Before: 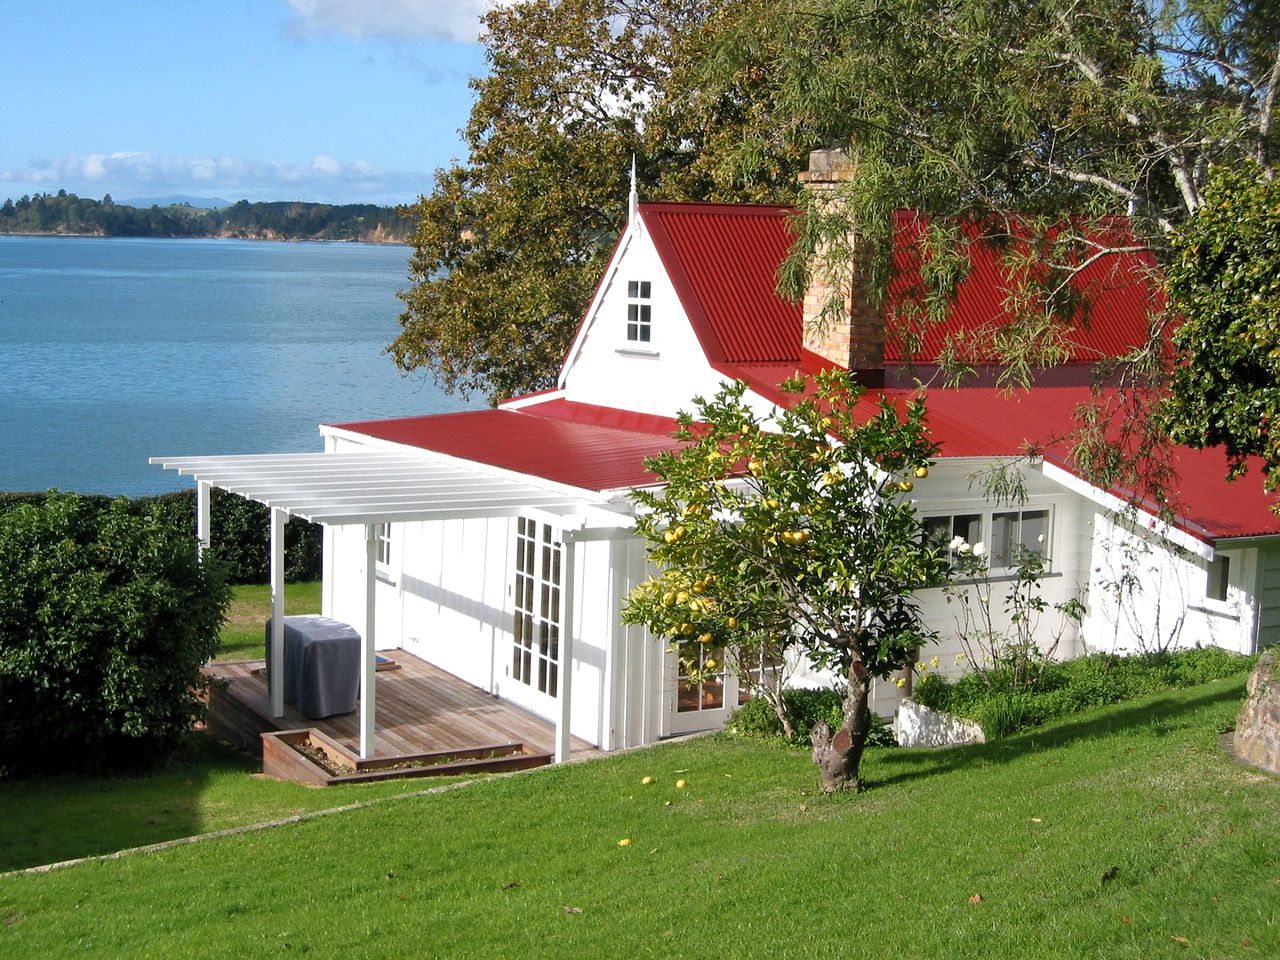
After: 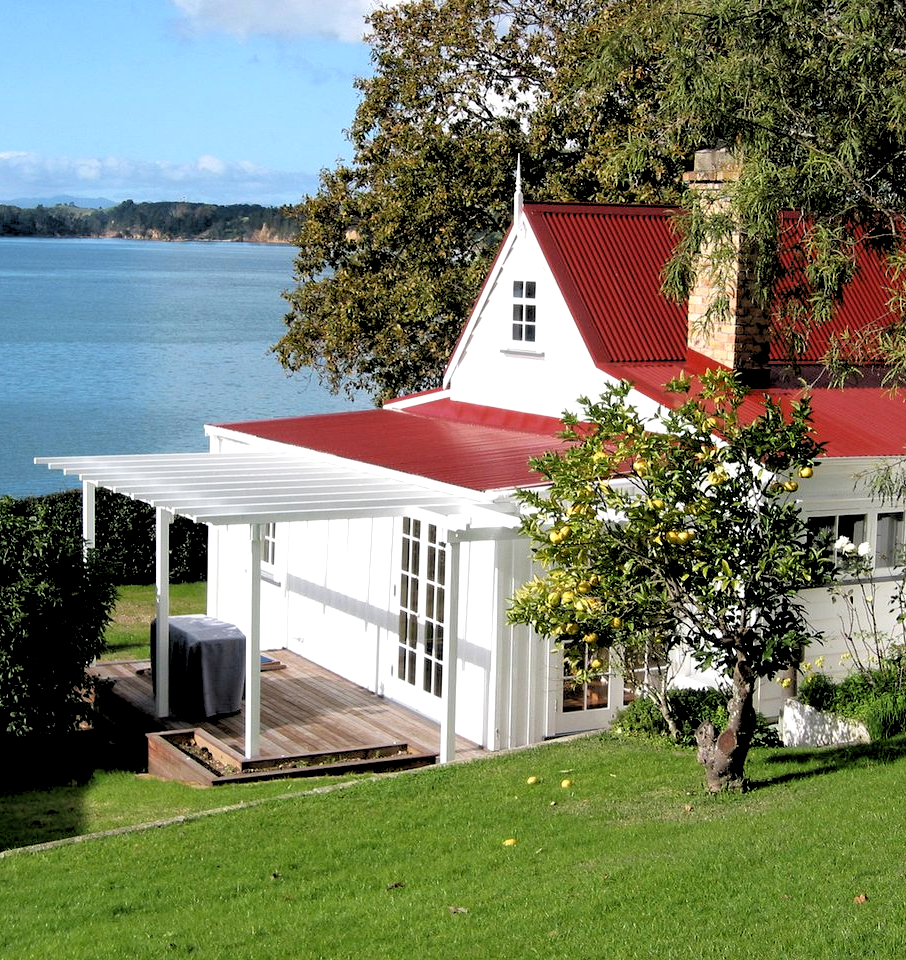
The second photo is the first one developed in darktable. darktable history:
rgb levels: levels [[0.029, 0.461, 0.922], [0, 0.5, 1], [0, 0.5, 1]]
crop and rotate: left 9.061%, right 20.142%
